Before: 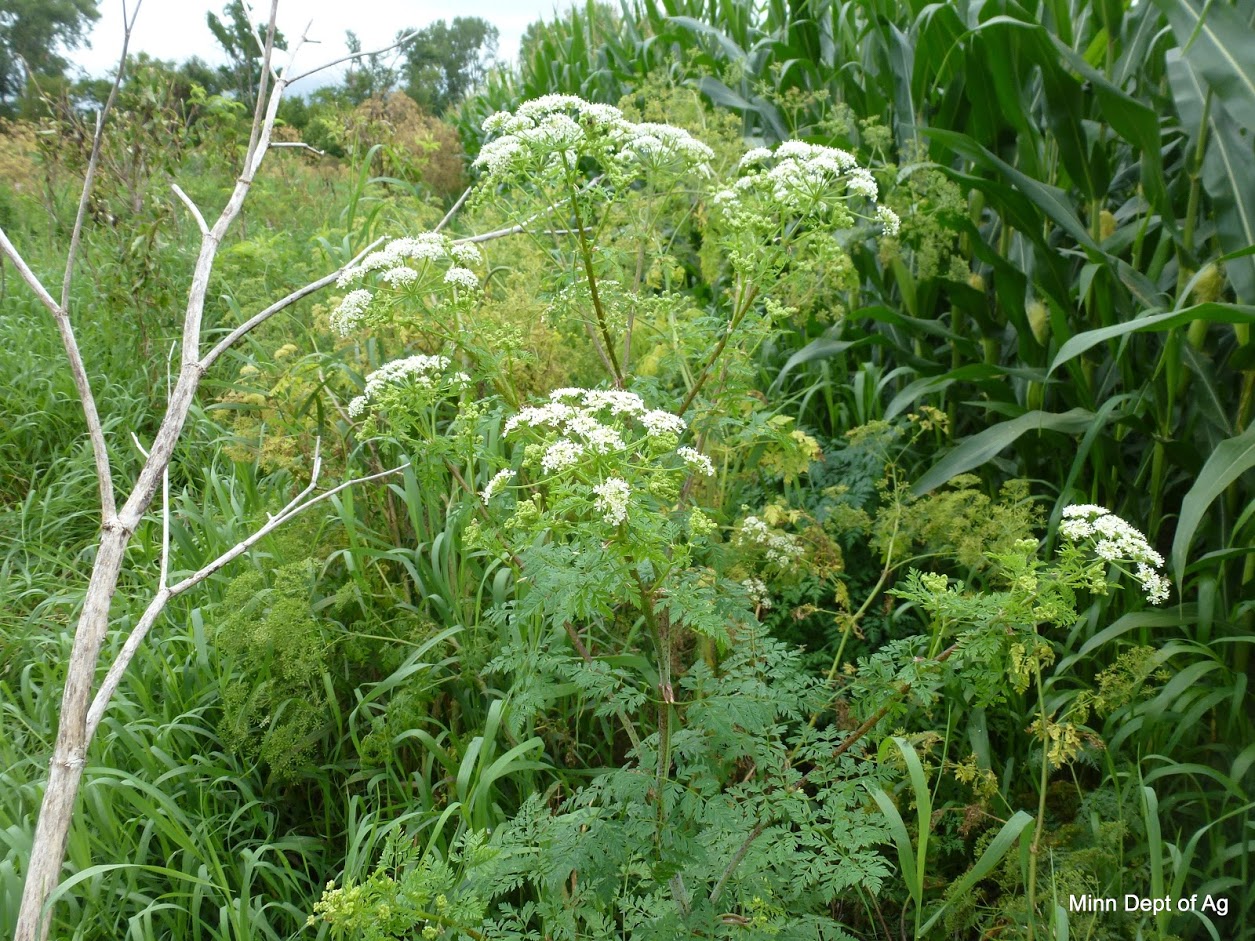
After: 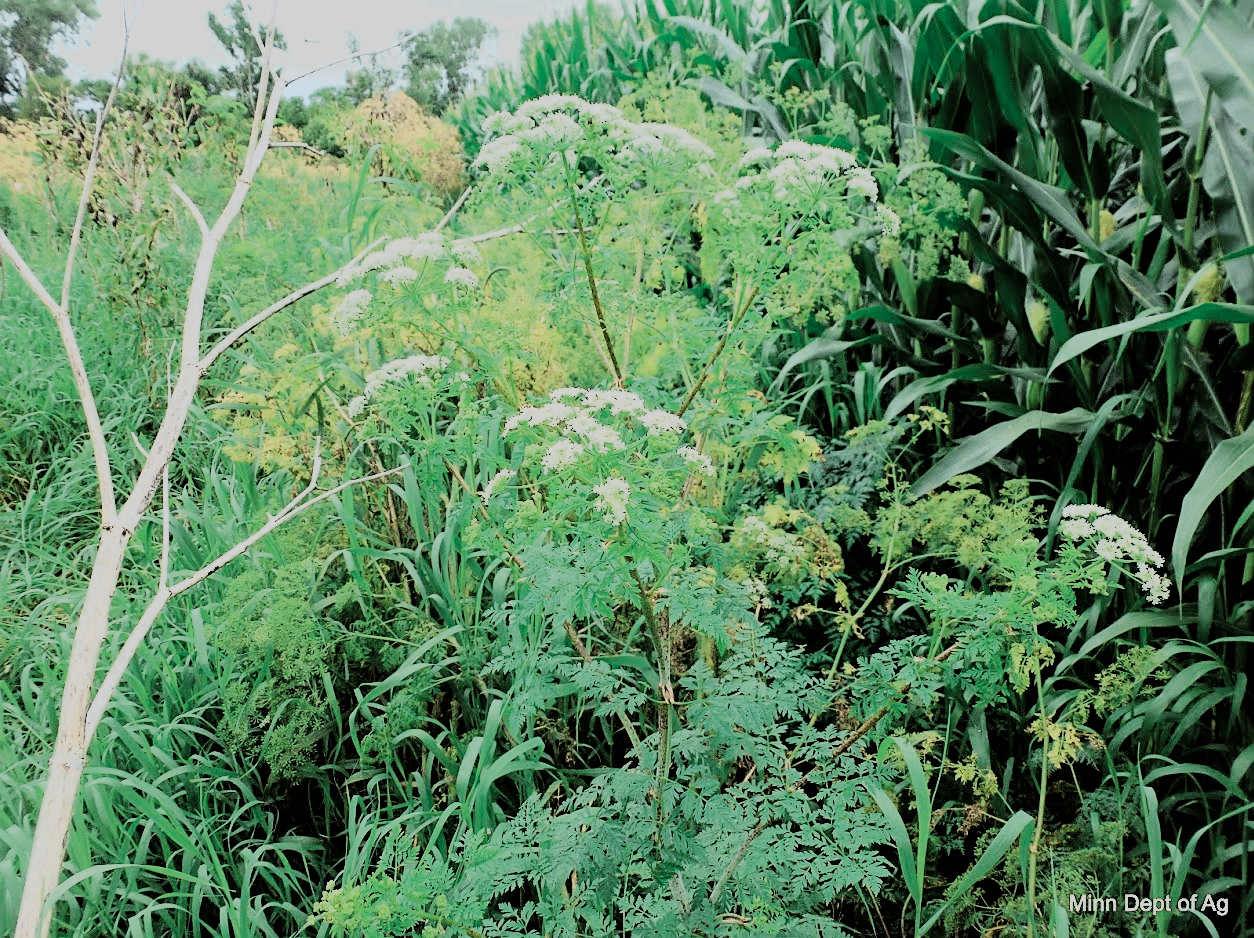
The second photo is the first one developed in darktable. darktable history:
sharpen: on, module defaults
color zones: curves: ch0 [(0, 0.5) (0.125, 0.4) (0.25, 0.5) (0.375, 0.4) (0.5, 0.4) (0.625, 0.6) (0.75, 0.6) (0.875, 0.5)]; ch1 [(0, 0.35) (0.125, 0.45) (0.25, 0.35) (0.375, 0.35) (0.5, 0.35) (0.625, 0.35) (0.75, 0.45) (0.875, 0.35)]; ch2 [(0, 0.6) (0.125, 0.5) (0.25, 0.5) (0.375, 0.6) (0.5, 0.6) (0.625, 0.5) (0.75, 0.5) (0.875, 0.5)]
filmic rgb: black relative exposure -7.48 EV, white relative exposure 4.83 EV, hardness 3.4, color science v6 (2022)
rgb curve: curves: ch0 [(0, 0) (0.21, 0.15) (0.24, 0.21) (0.5, 0.75) (0.75, 0.96) (0.89, 0.99) (1, 1)]; ch1 [(0, 0.02) (0.21, 0.13) (0.25, 0.2) (0.5, 0.67) (0.75, 0.9) (0.89, 0.97) (1, 1)]; ch2 [(0, 0.02) (0.21, 0.13) (0.25, 0.2) (0.5, 0.67) (0.75, 0.9) (0.89, 0.97) (1, 1)], compensate middle gray true
exposure: black level correction 0, compensate exposure bias true, compensate highlight preservation false
crop: top 0.05%, bottom 0.098%
